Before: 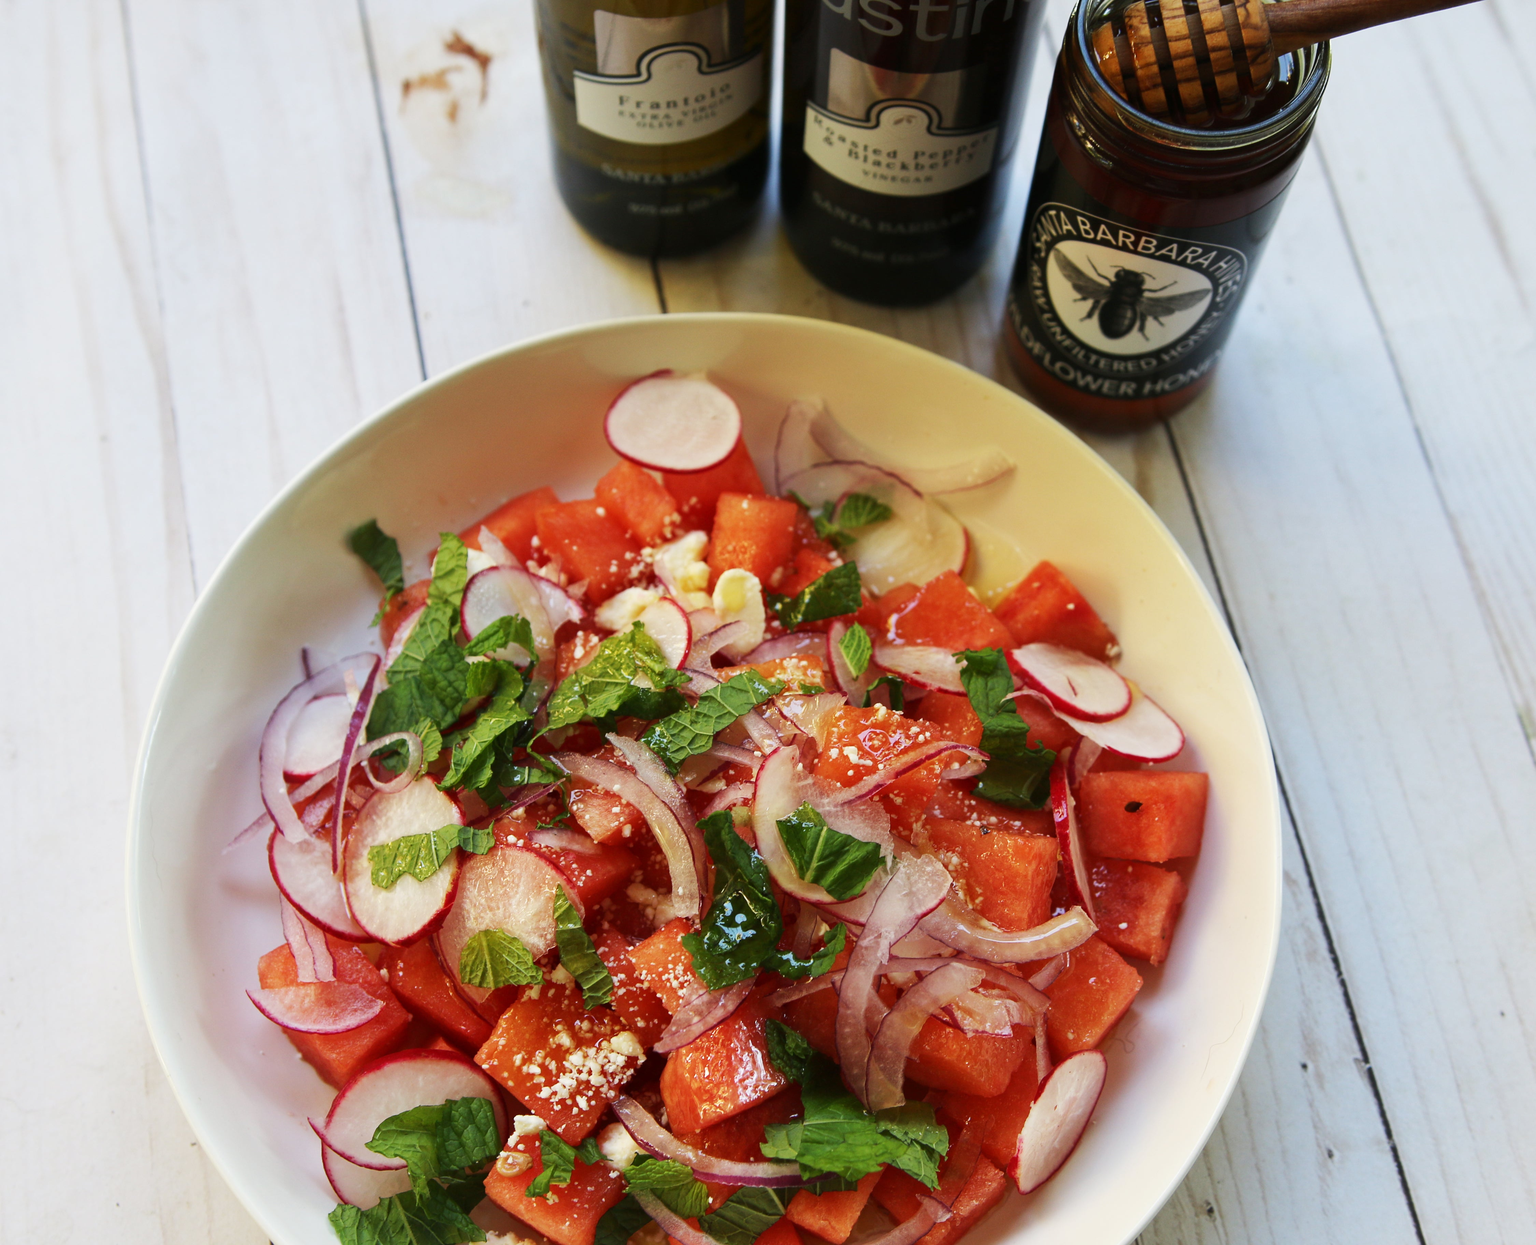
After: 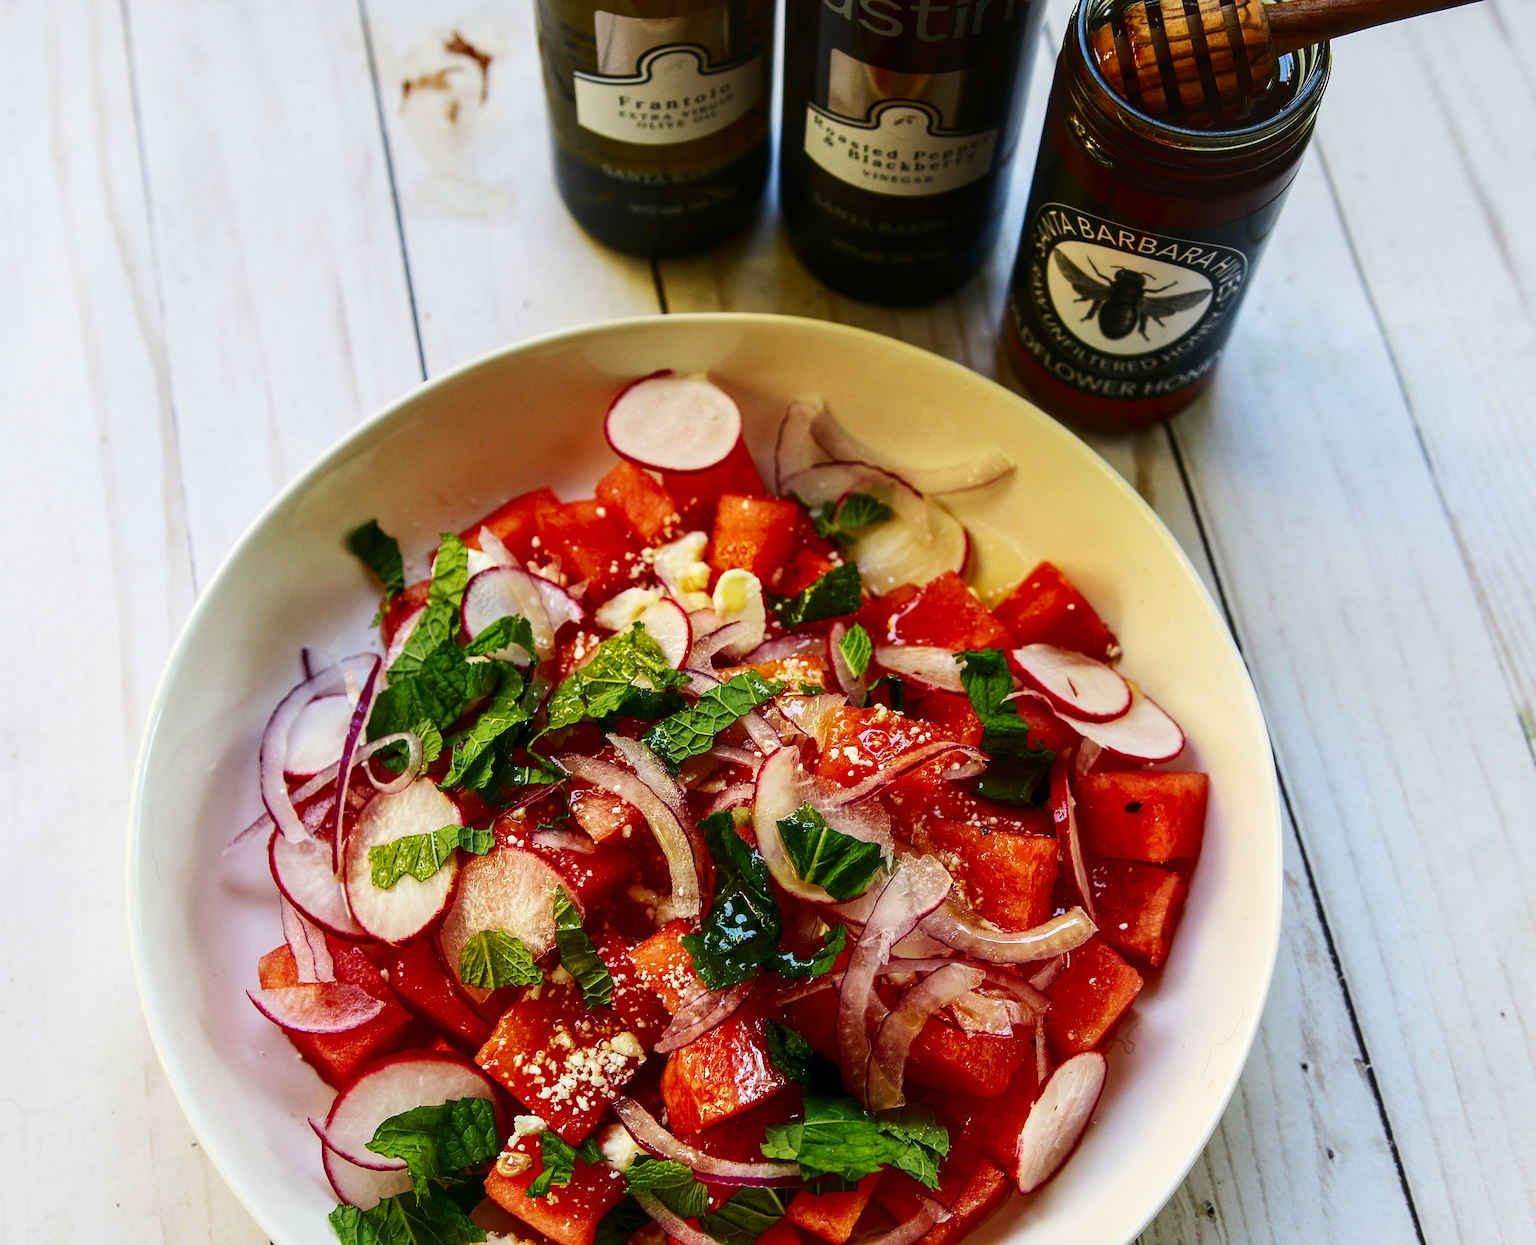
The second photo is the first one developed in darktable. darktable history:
local contrast: on, module defaults
sharpen: on, module defaults
contrast brightness saturation: contrast 0.19, brightness -0.11, saturation 0.21
